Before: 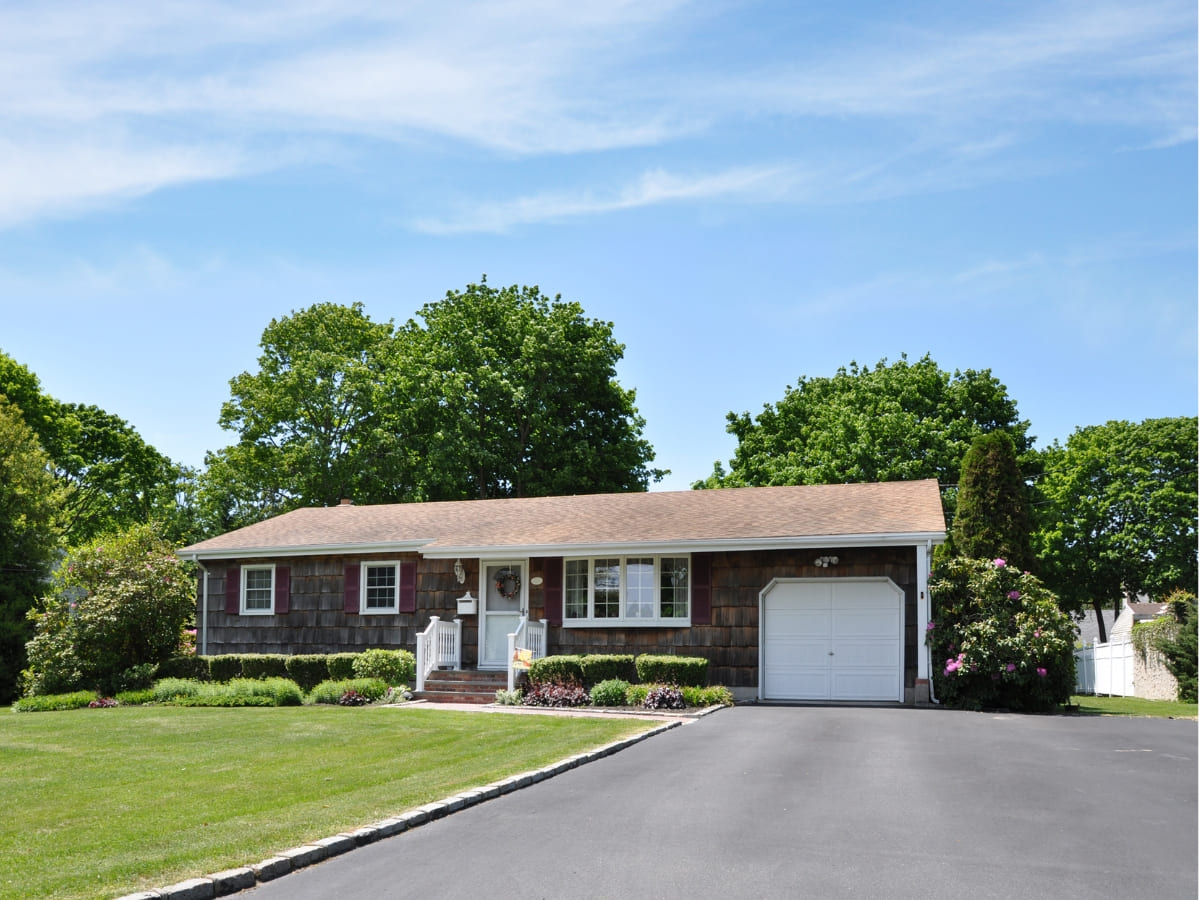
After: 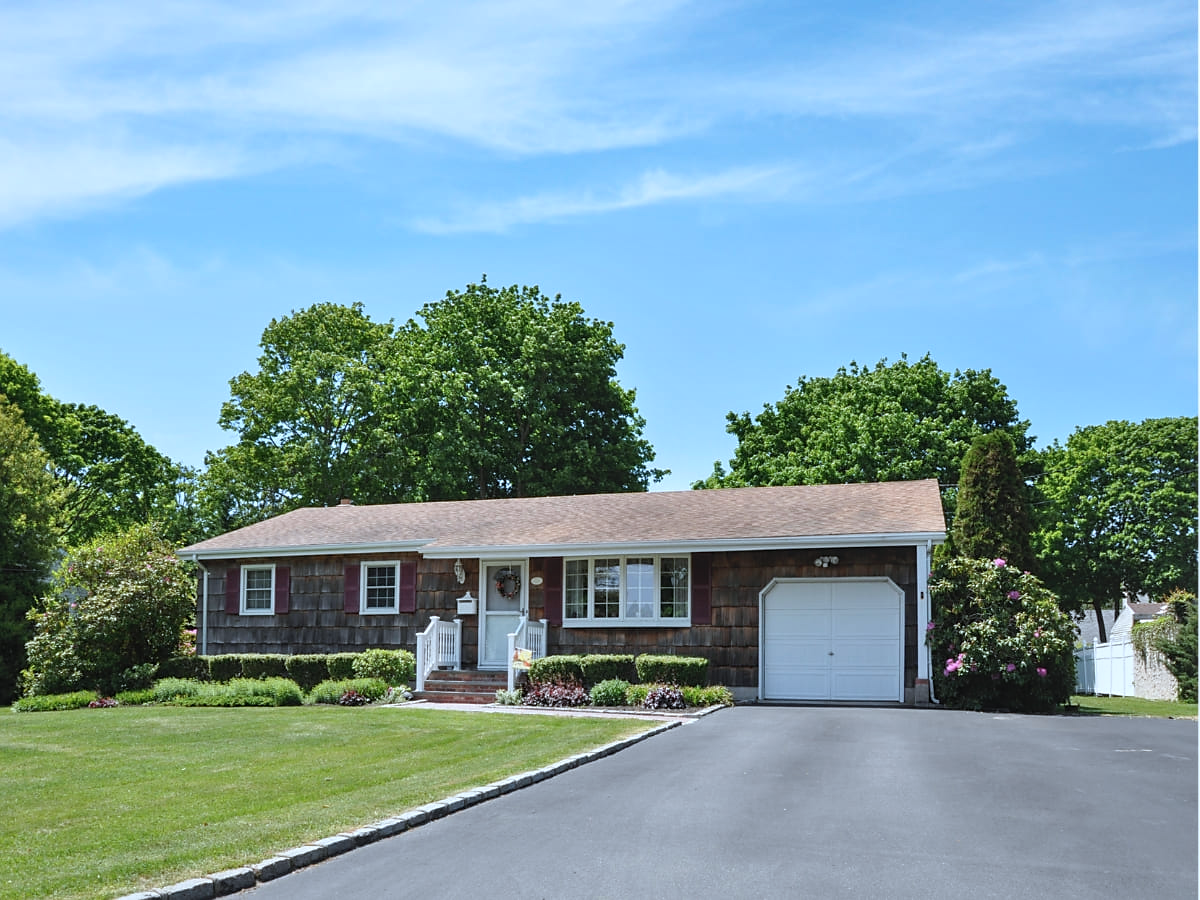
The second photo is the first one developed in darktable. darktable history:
sharpen: radius 1.915, amount 0.391, threshold 1.705
color correction: highlights a* -4.21, highlights b* -10.97
local contrast: detail 110%
